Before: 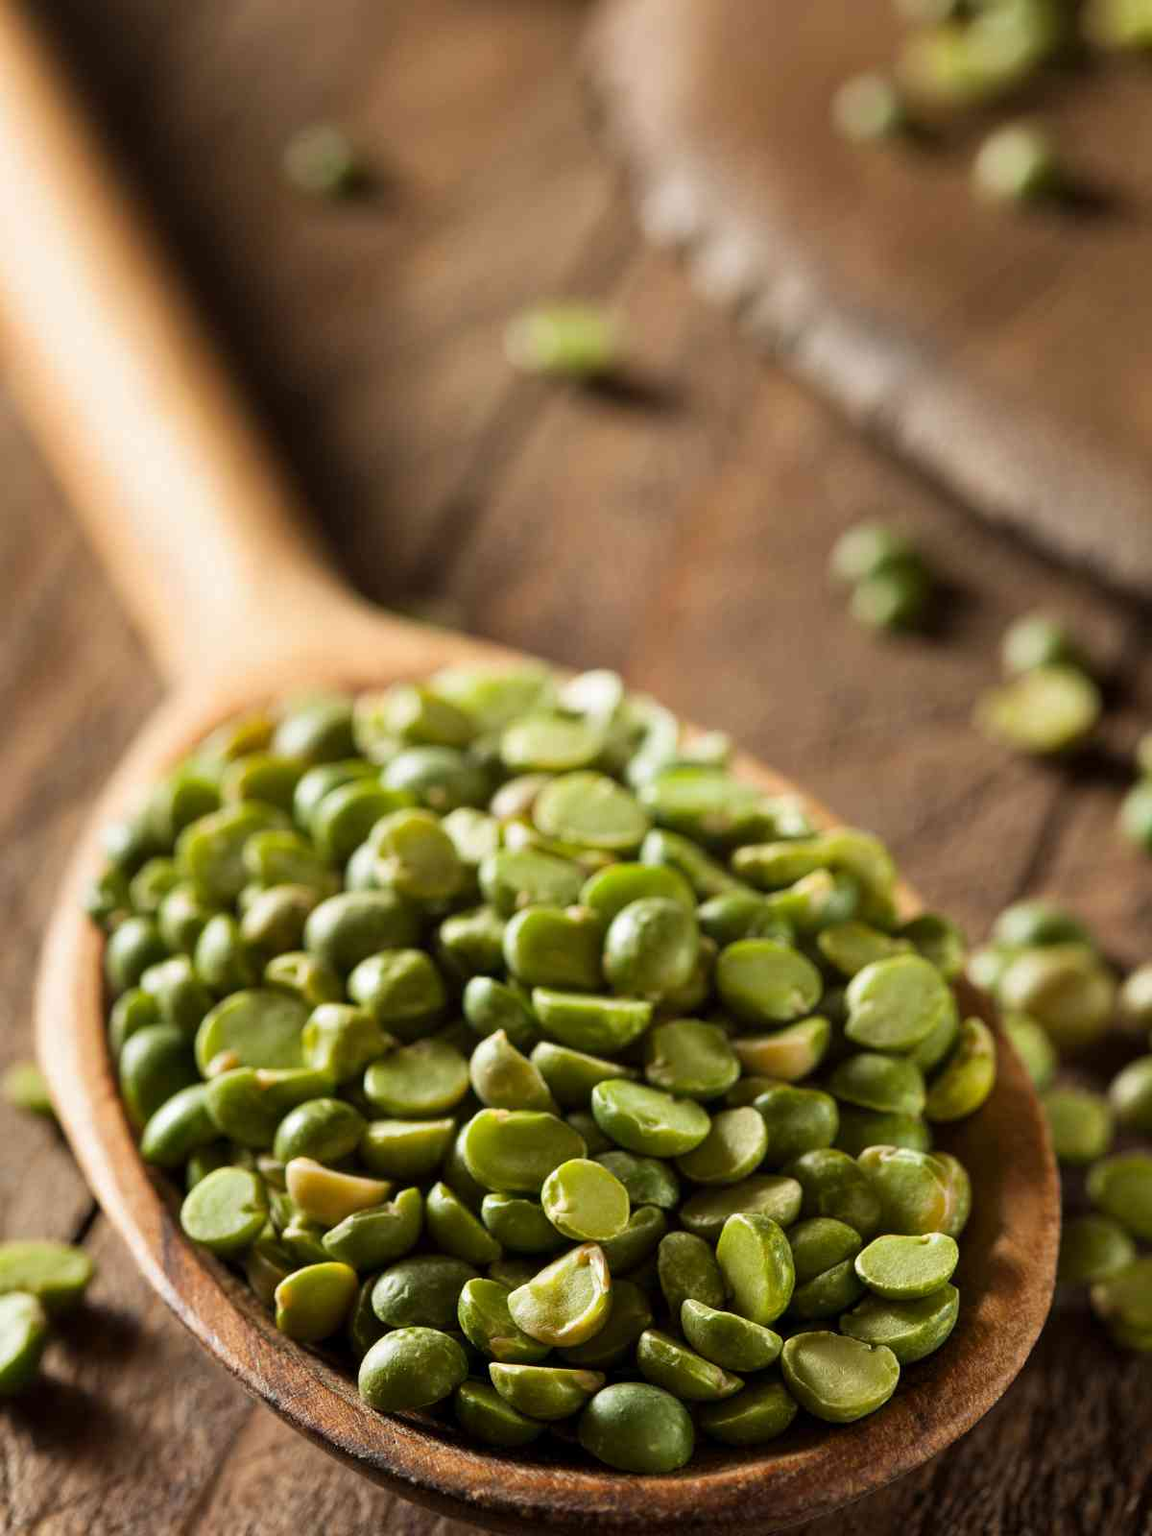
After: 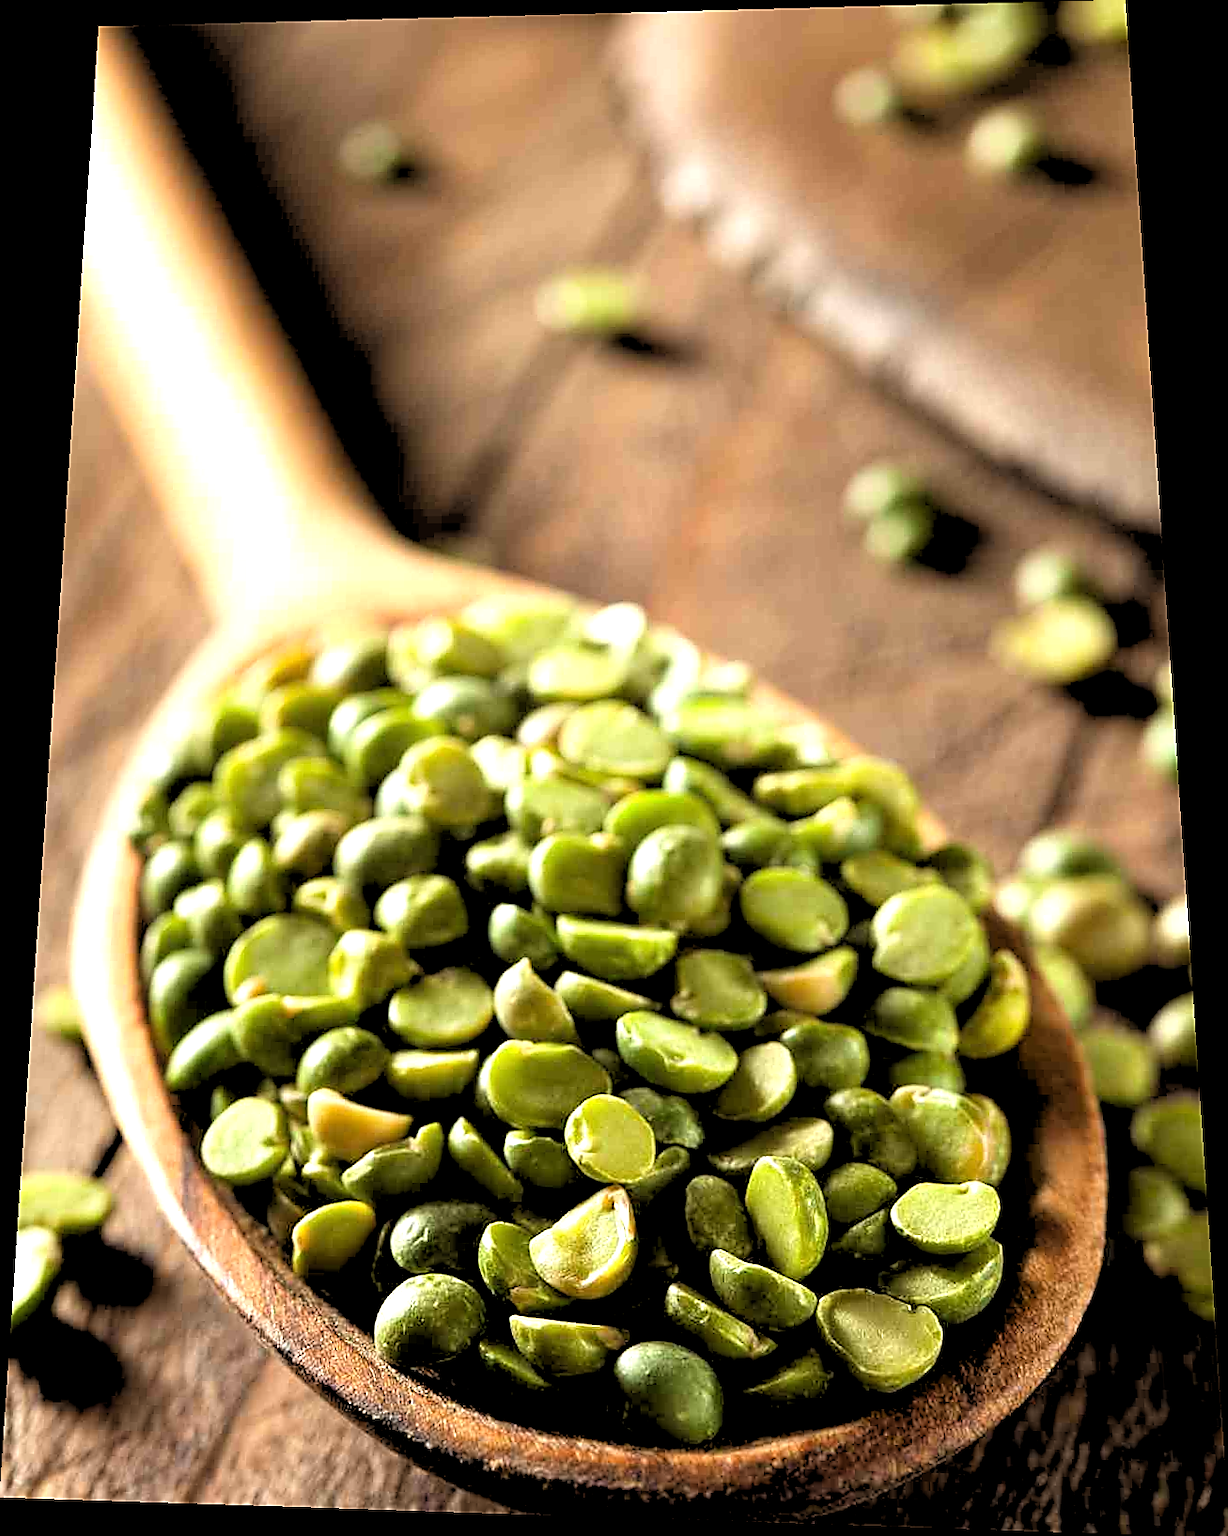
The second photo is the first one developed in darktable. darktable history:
sharpen: radius 1.4, amount 1.25, threshold 0.7
exposure: black level correction 0, exposure 0.7 EV, compensate exposure bias true, compensate highlight preservation false
rgb levels: levels [[0.029, 0.461, 0.922], [0, 0.5, 1], [0, 0.5, 1]]
rotate and perspective: rotation 0.128°, lens shift (vertical) -0.181, lens shift (horizontal) -0.044, shear 0.001, automatic cropping off
